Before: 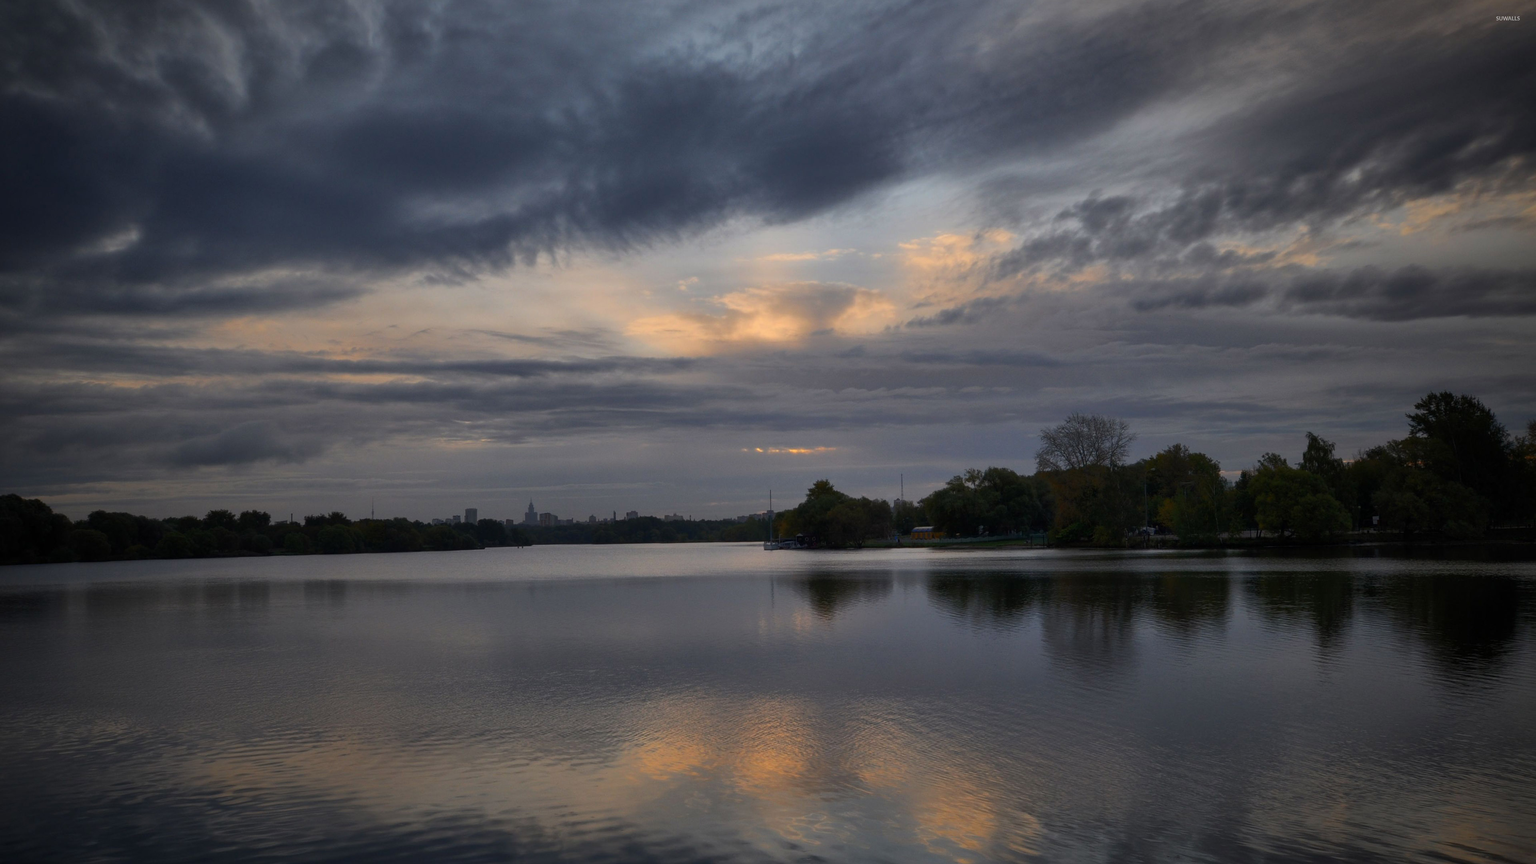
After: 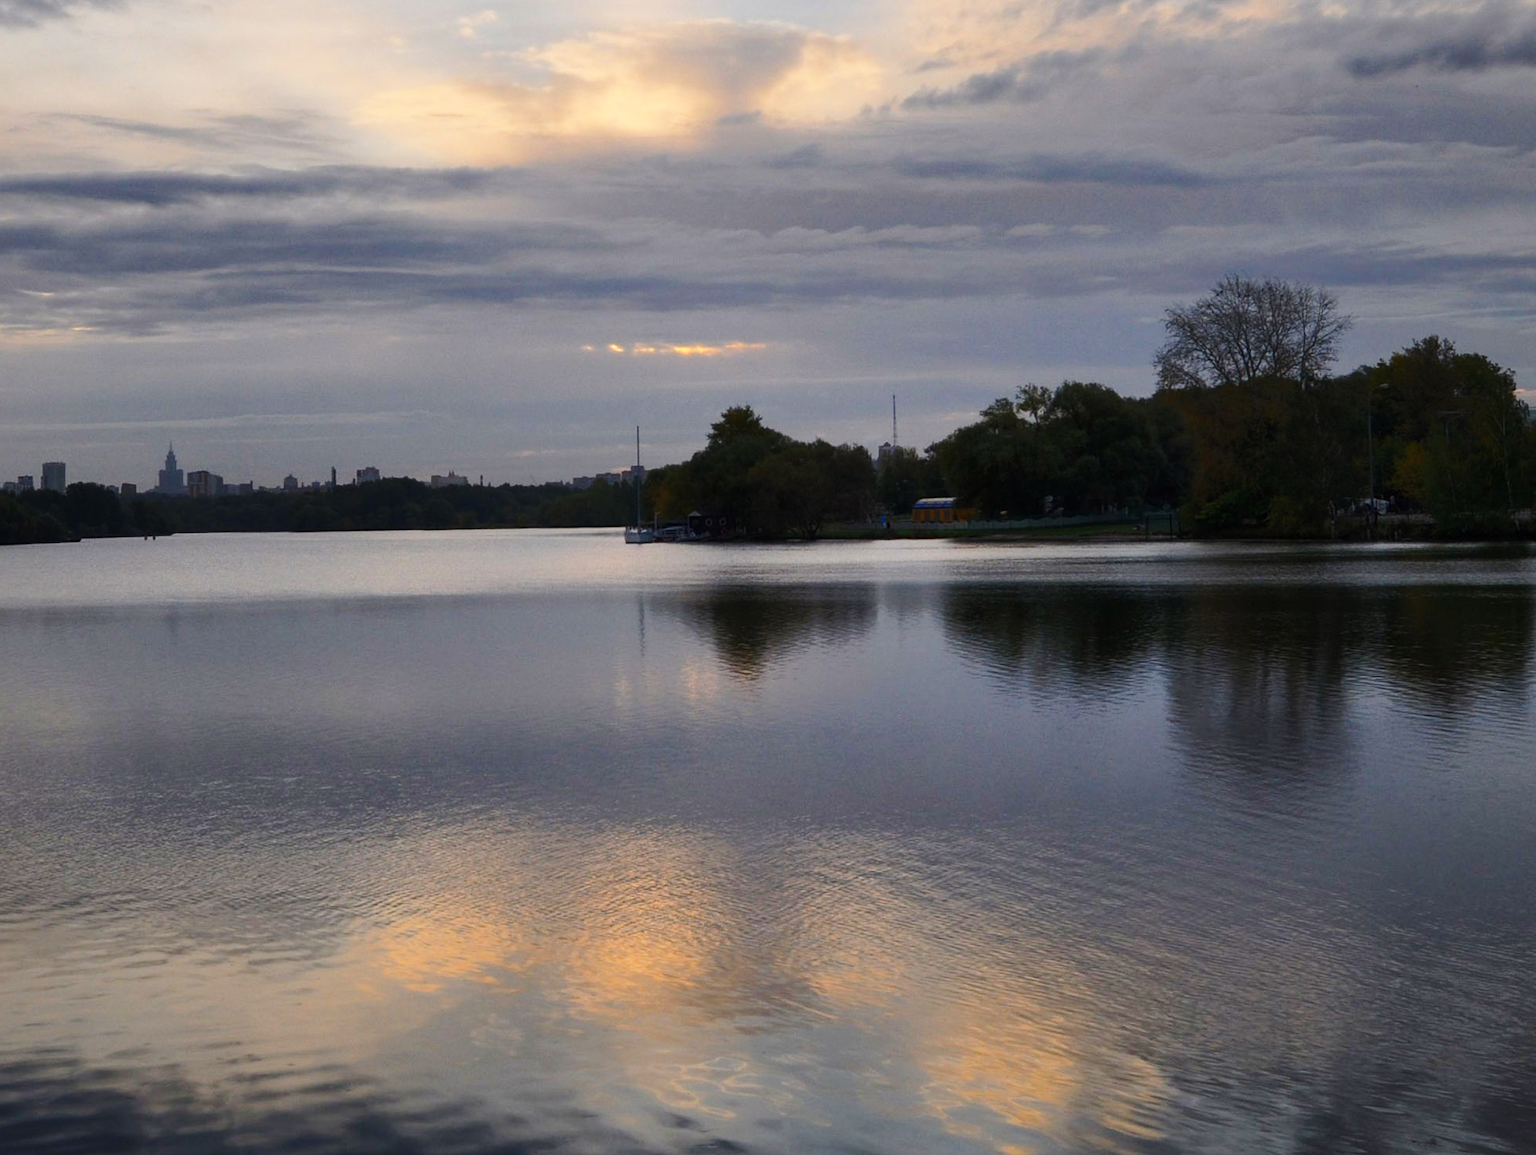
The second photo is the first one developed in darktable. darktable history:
base curve: curves: ch0 [(0, 0) (0.028, 0.03) (0.121, 0.232) (0.46, 0.748) (0.859, 0.968) (1, 1)], preserve colors none
crop and rotate: left 28.89%, top 31.458%, right 19.859%
